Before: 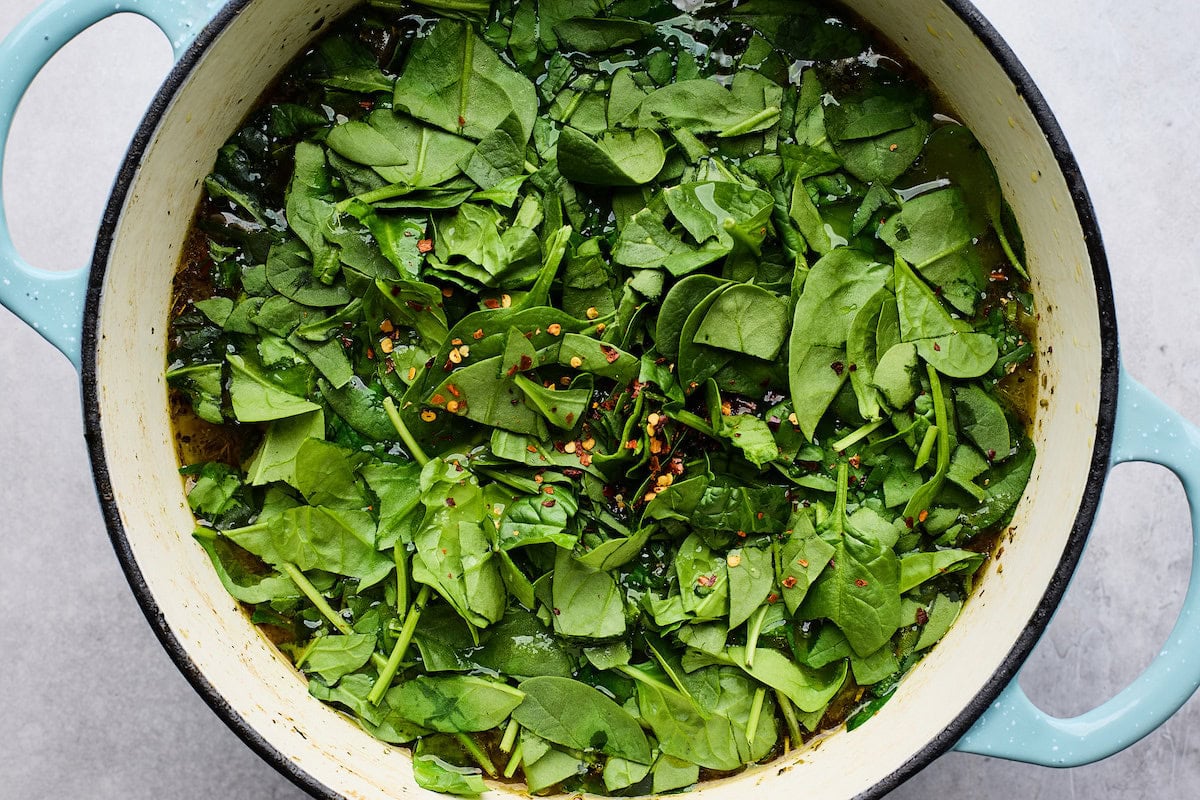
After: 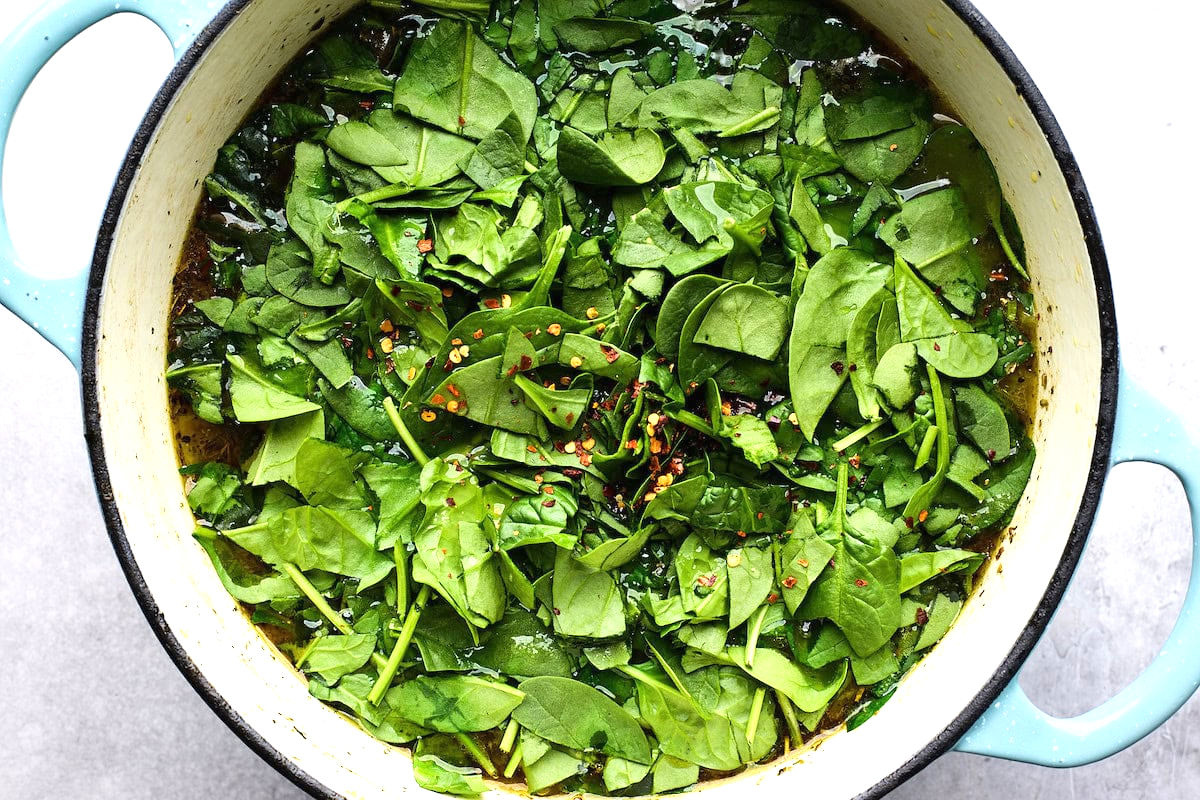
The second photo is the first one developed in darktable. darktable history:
exposure: black level correction 0, exposure 0.694 EV, compensate exposure bias true, compensate highlight preservation false
